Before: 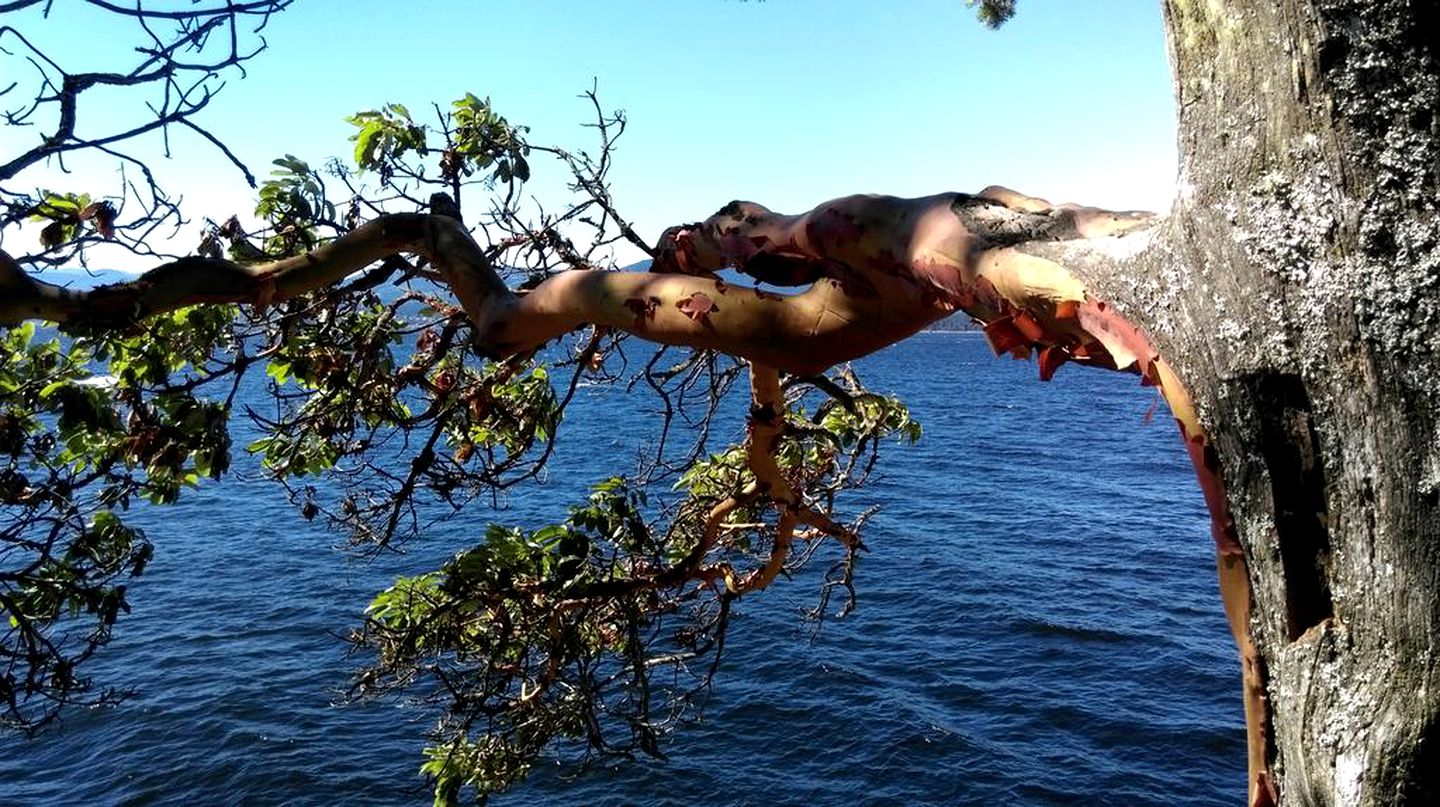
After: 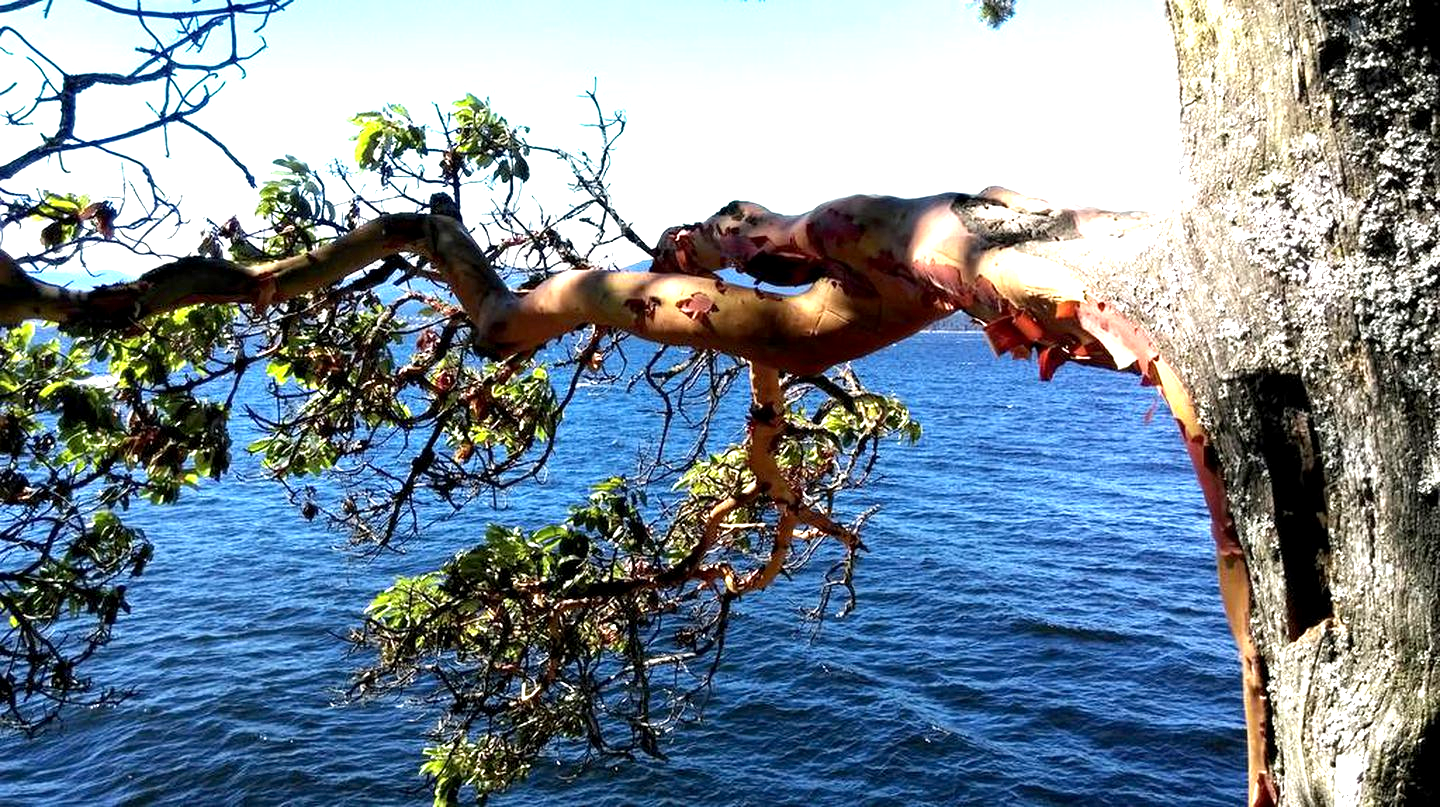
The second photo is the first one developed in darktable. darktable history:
exposure: black level correction 0.001, exposure 1.13 EV, compensate highlight preservation false
